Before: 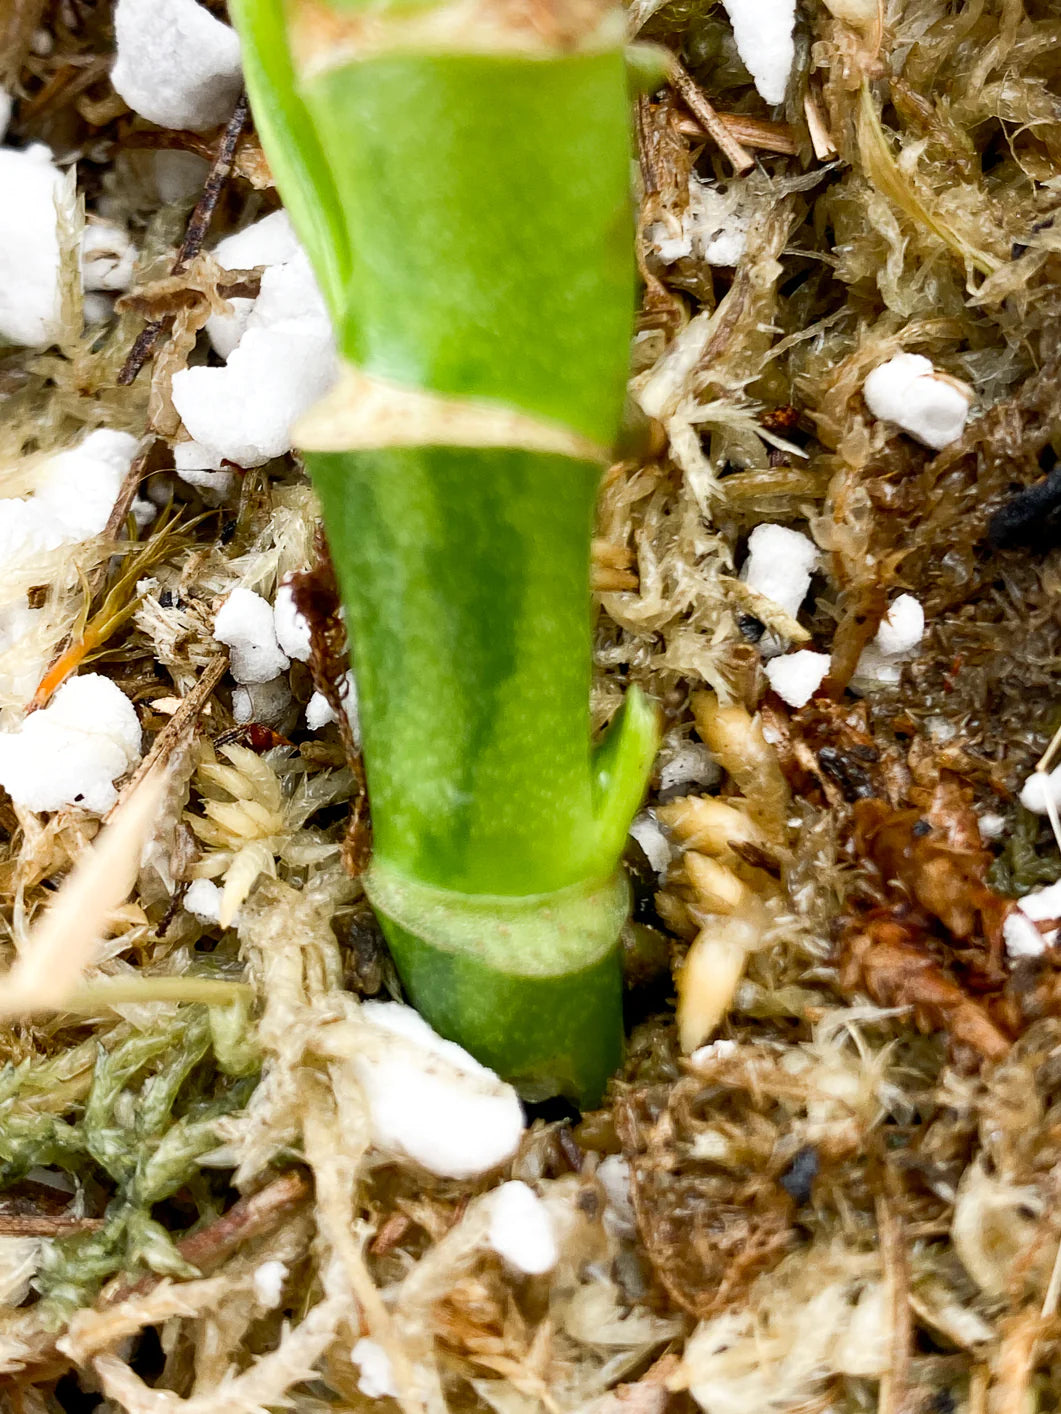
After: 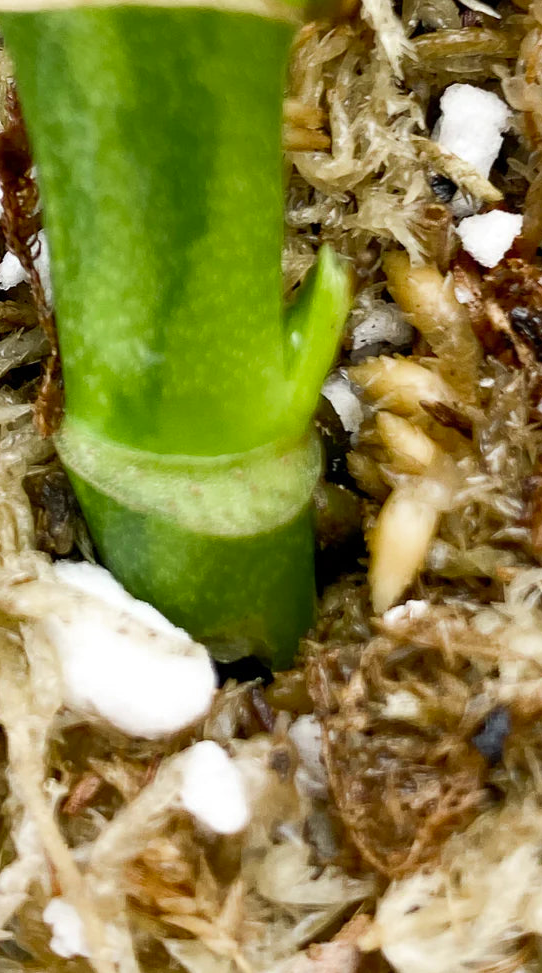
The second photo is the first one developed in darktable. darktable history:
color zones: curves: ch0 [(0.018, 0.548) (0.224, 0.64) (0.425, 0.447) (0.675, 0.575) (0.732, 0.579)]; ch1 [(0.066, 0.487) (0.25, 0.5) (0.404, 0.43) (0.75, 0.421) (0.956, 0.421)]; ch2 [(0.044, 0.561) (0.215, 0.465) (0.399, 0.544) (0.465, 0.548) (0.614, 0.447) (0.724, 0.43) (0.882, 0.623) (0.956, 0.632)], mix -132.17%
crop and rotate: left 29.054%, top 31.175%, right 19.804%
